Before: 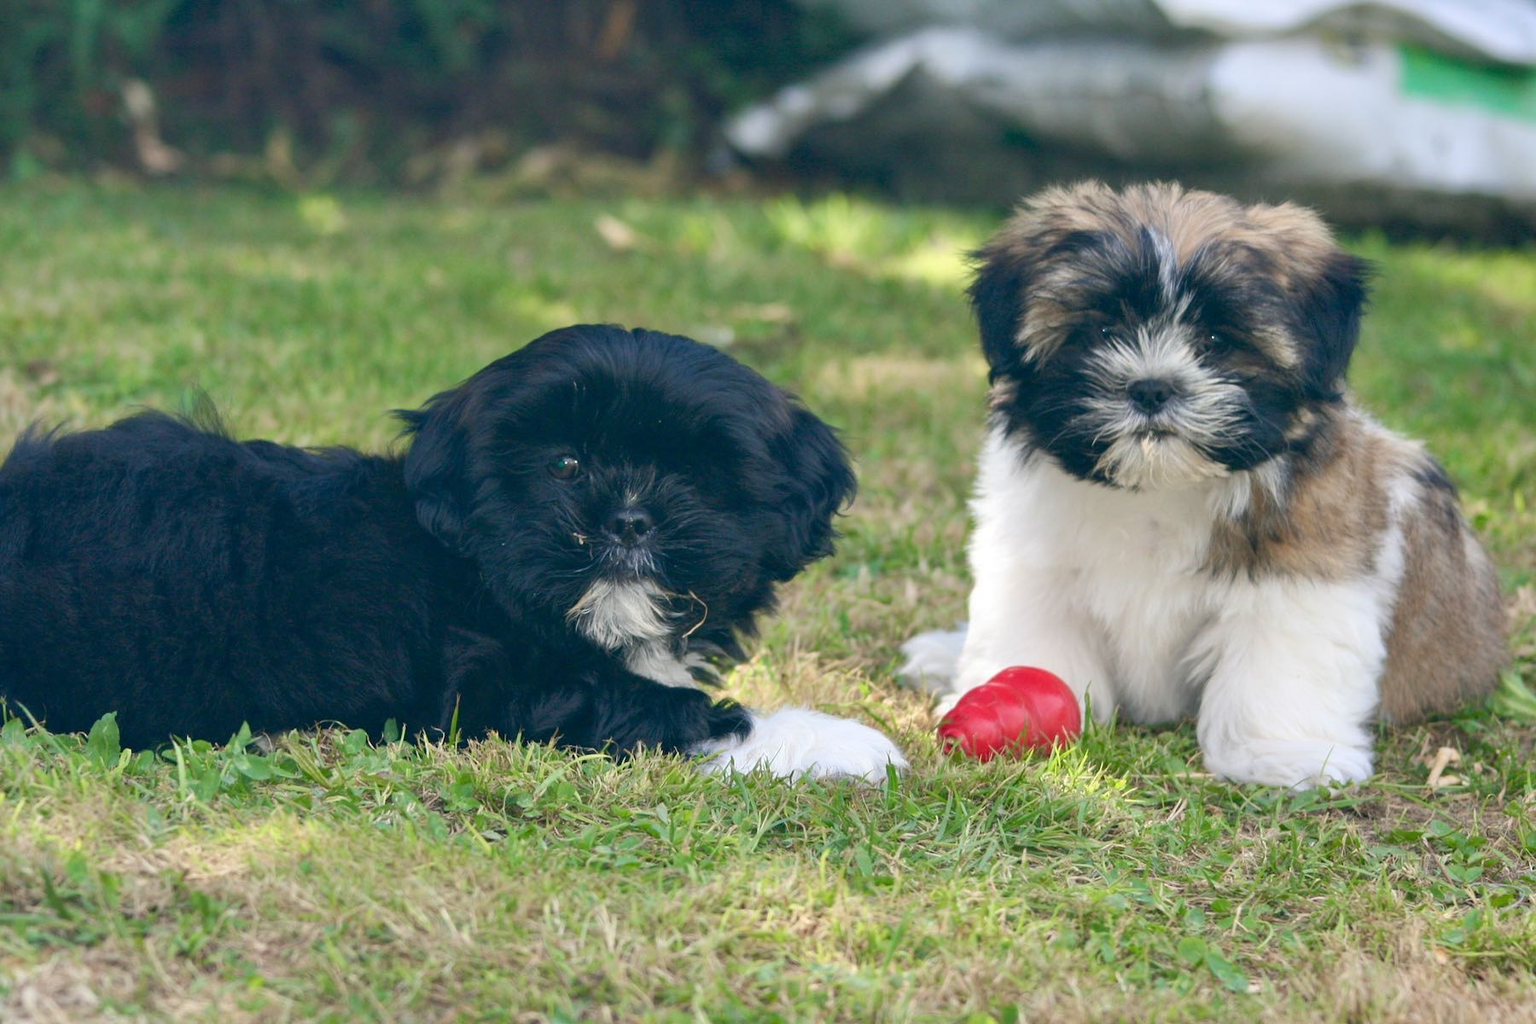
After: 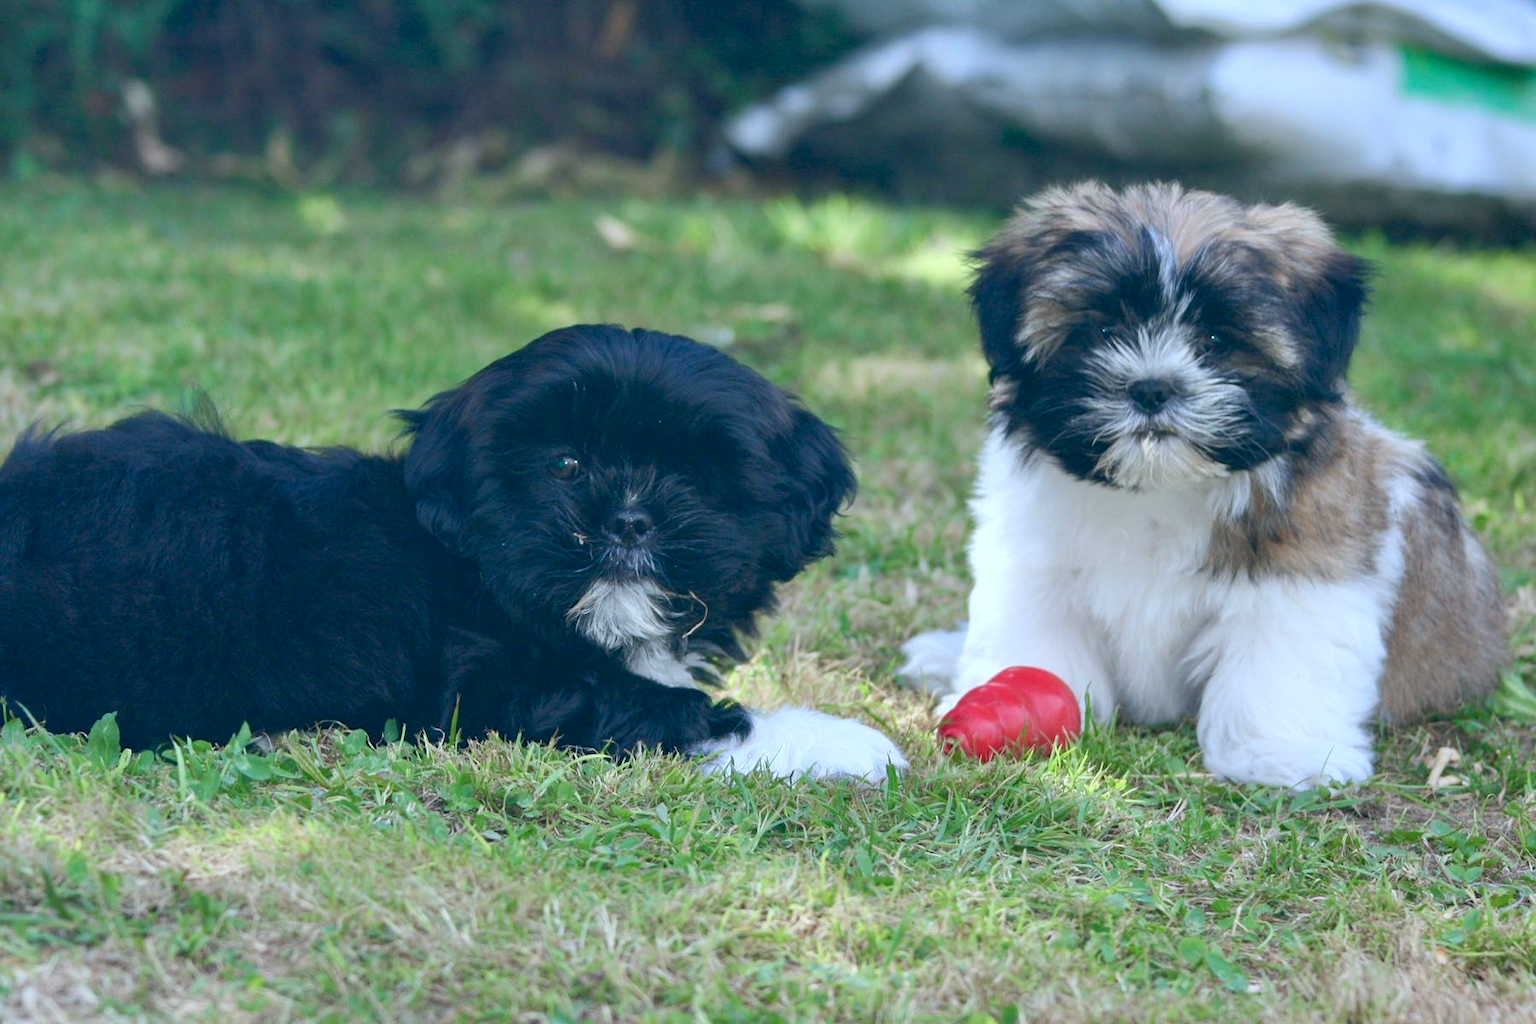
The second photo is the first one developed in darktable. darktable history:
color calibration: illuminant as shot in camera, x 0.378, y 0.381, temperature 4100.27 K
